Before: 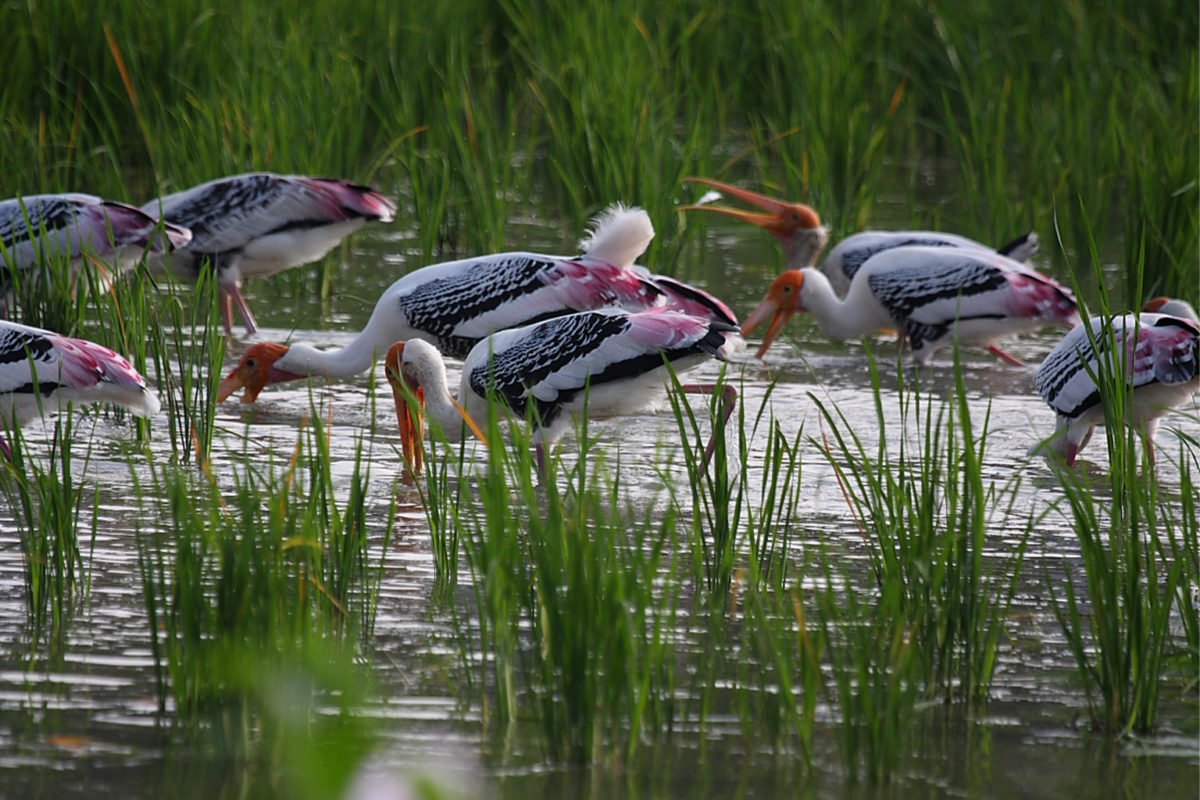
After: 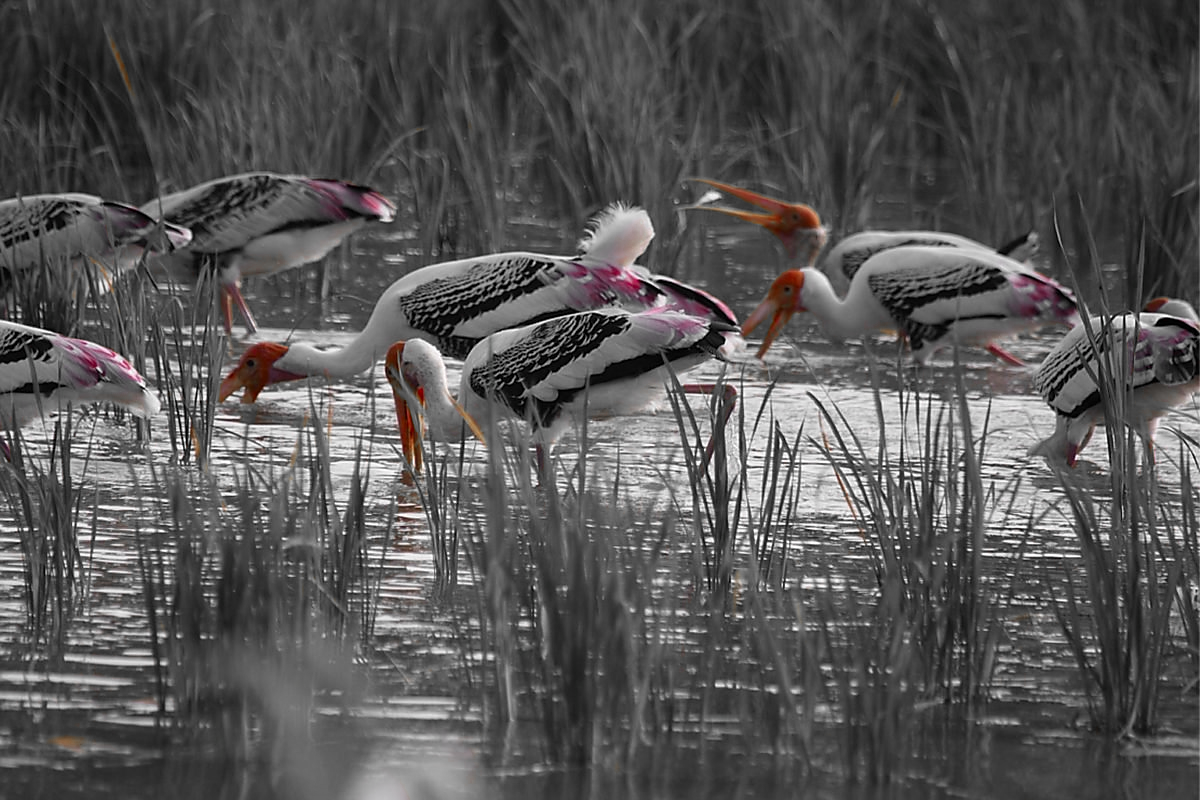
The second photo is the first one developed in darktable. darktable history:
color zones: curves: ch0 [(0, 0.497) (0.096, 0.361) (0.221, 0.538) (0.429, 0.5) (0.571, 0.5) (0.714, 0.5) (0.857, 0.5) (1, 0.497)]; ch1 [(0, 0.5) (0.143, 0.5) (0.257, -0.002) (0.429, 0.04) (0.571, -0.001) (0.714, -0.015) (0.857, 0.024) (1, 0.5)]
sharpen: radius 1.042, threshold 1.067
